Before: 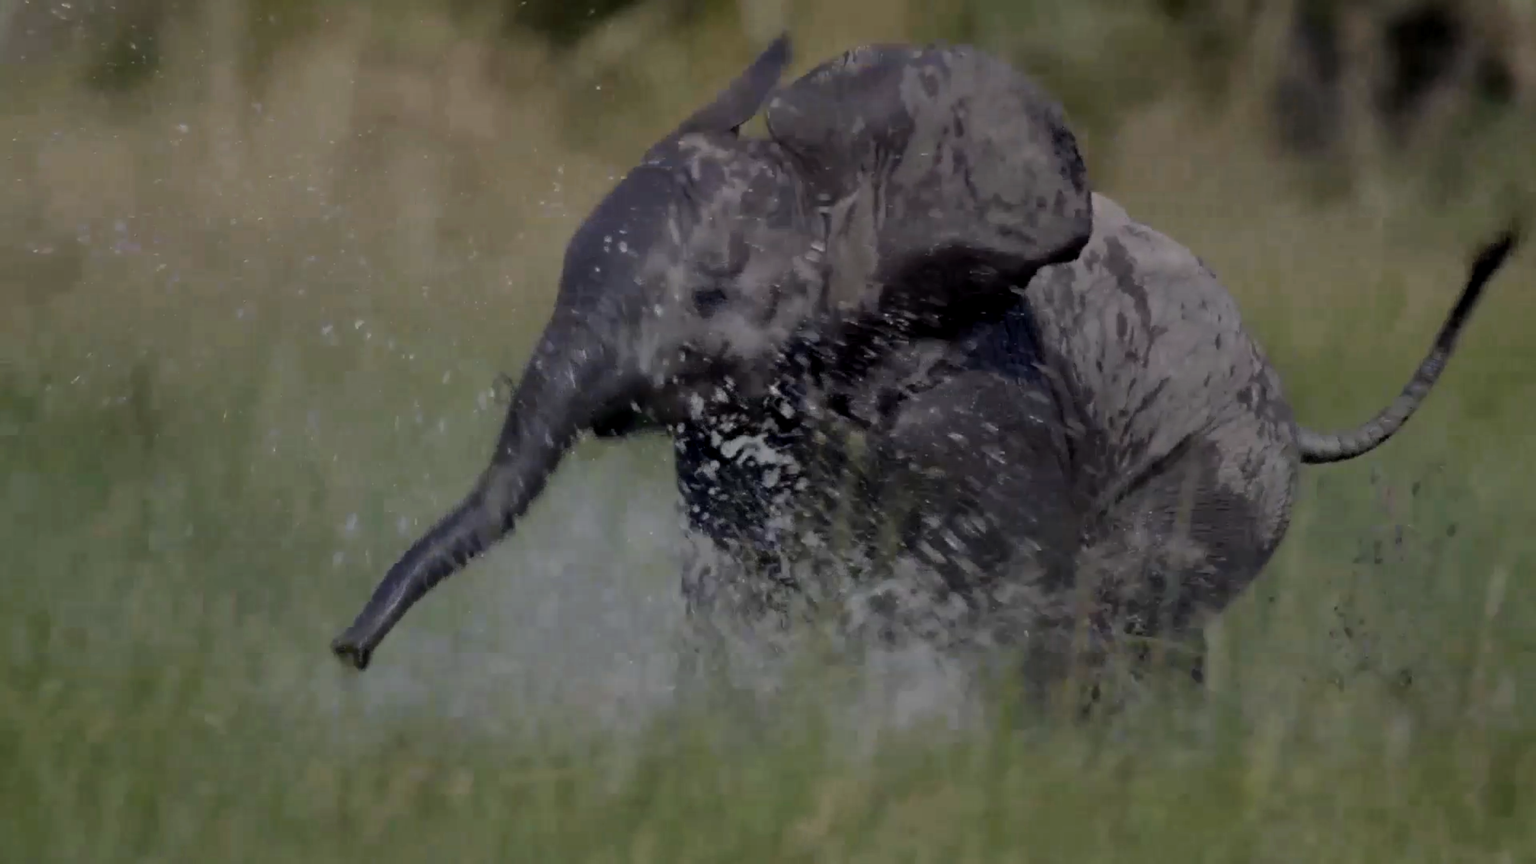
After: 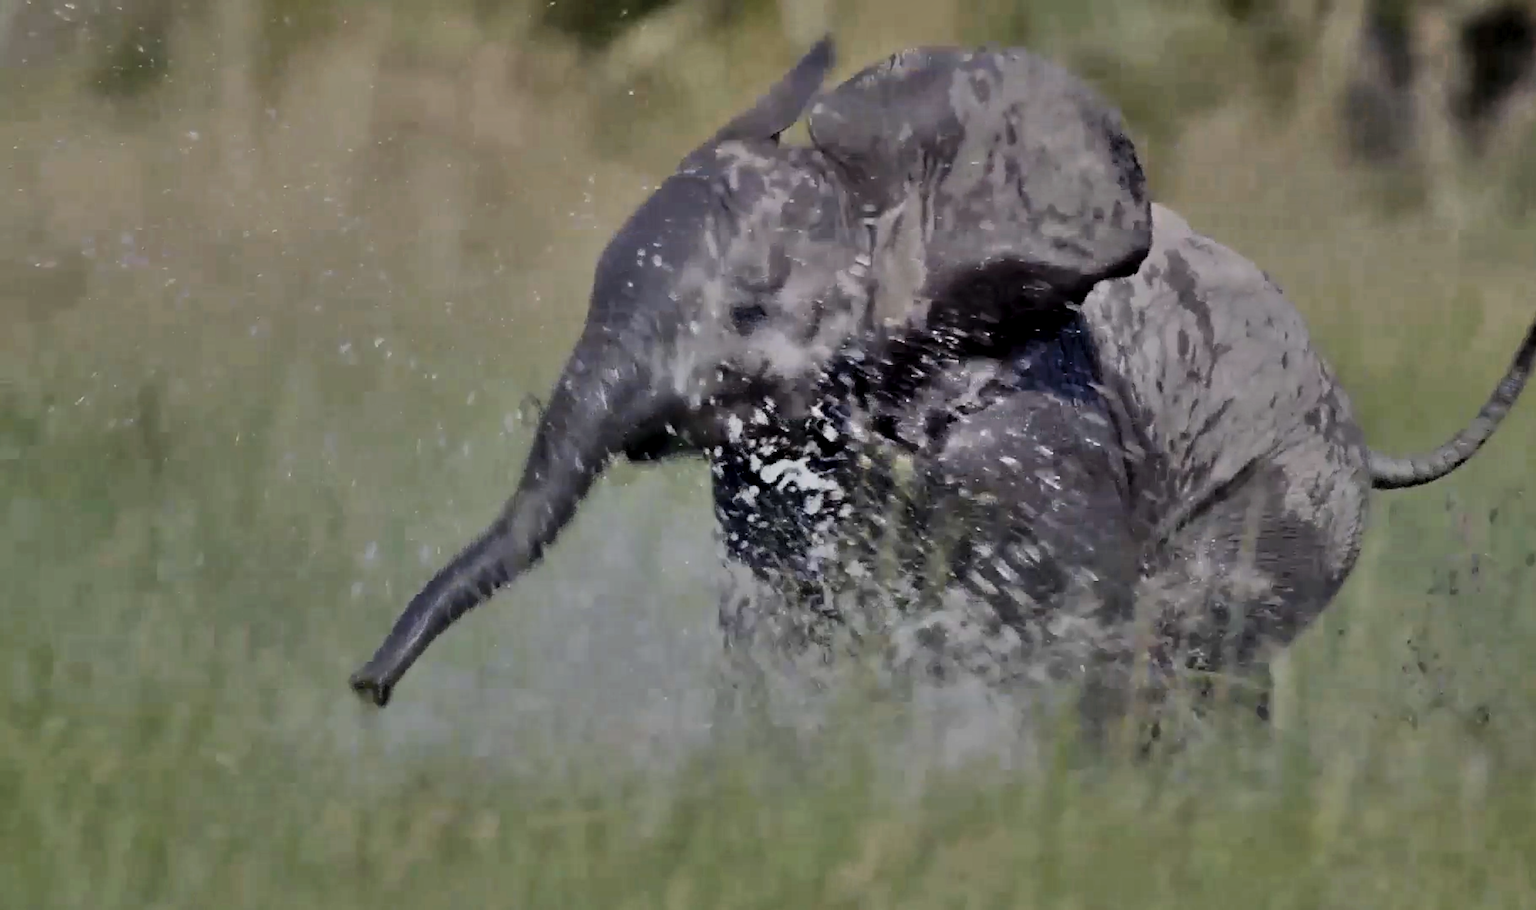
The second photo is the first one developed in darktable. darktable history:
shadows and highlights: radius 110.86, shadows 51.09, white point adjustment 9.16, highlights -4.17, highlights color adjustment 32.2%, soften with gaussian
crop and rotate: right 5.167%
color correction: saturation 0.98
sharpen: on, module defaults
